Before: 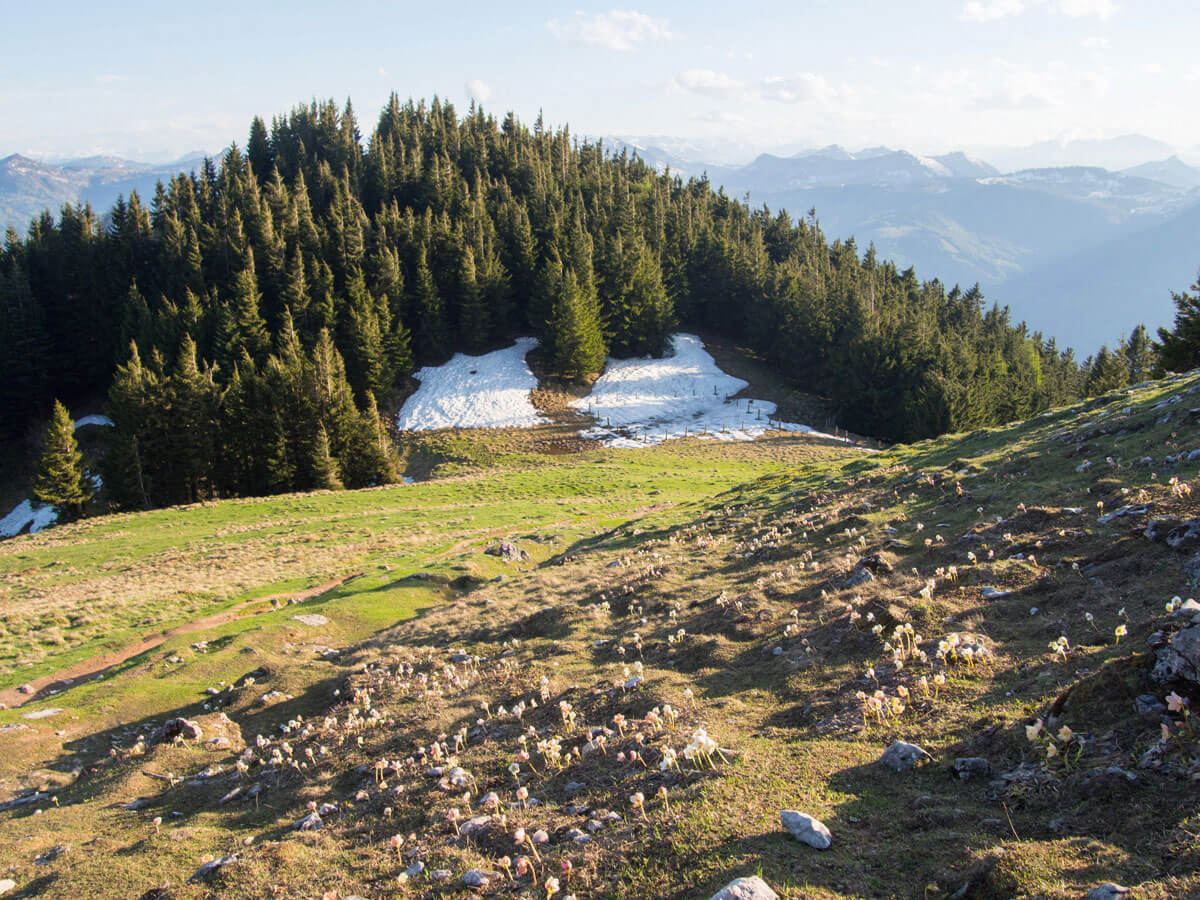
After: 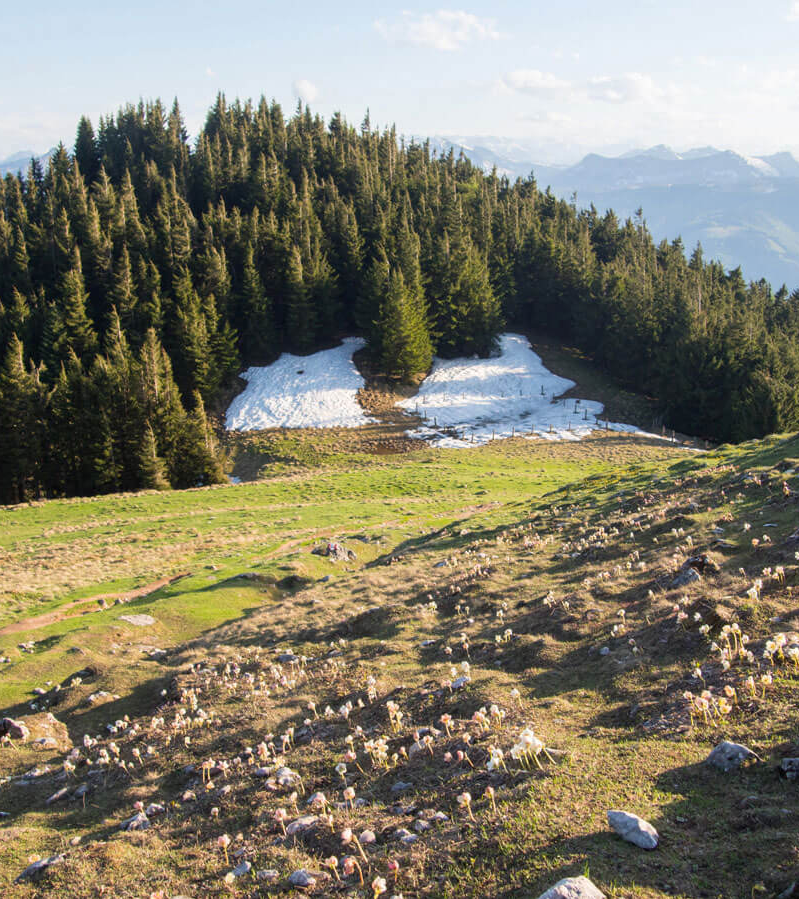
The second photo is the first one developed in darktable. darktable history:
crop and rotate: left 14.436%, right 18.898%
tone equalizer: on, module defaults
white balance: emerald 1
